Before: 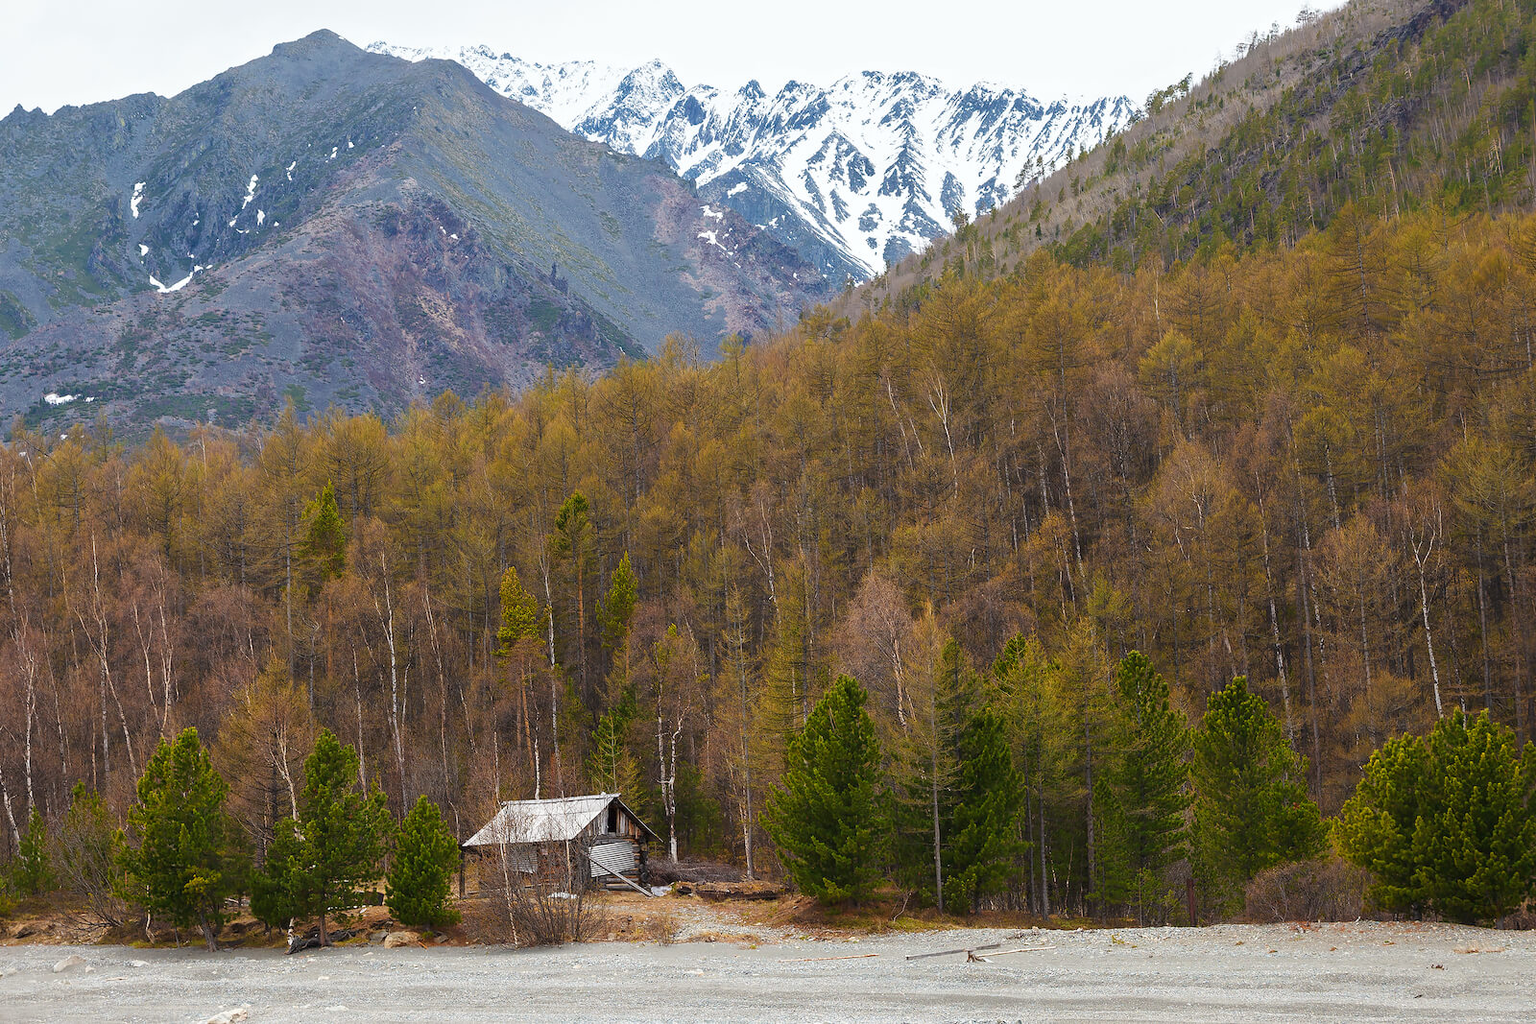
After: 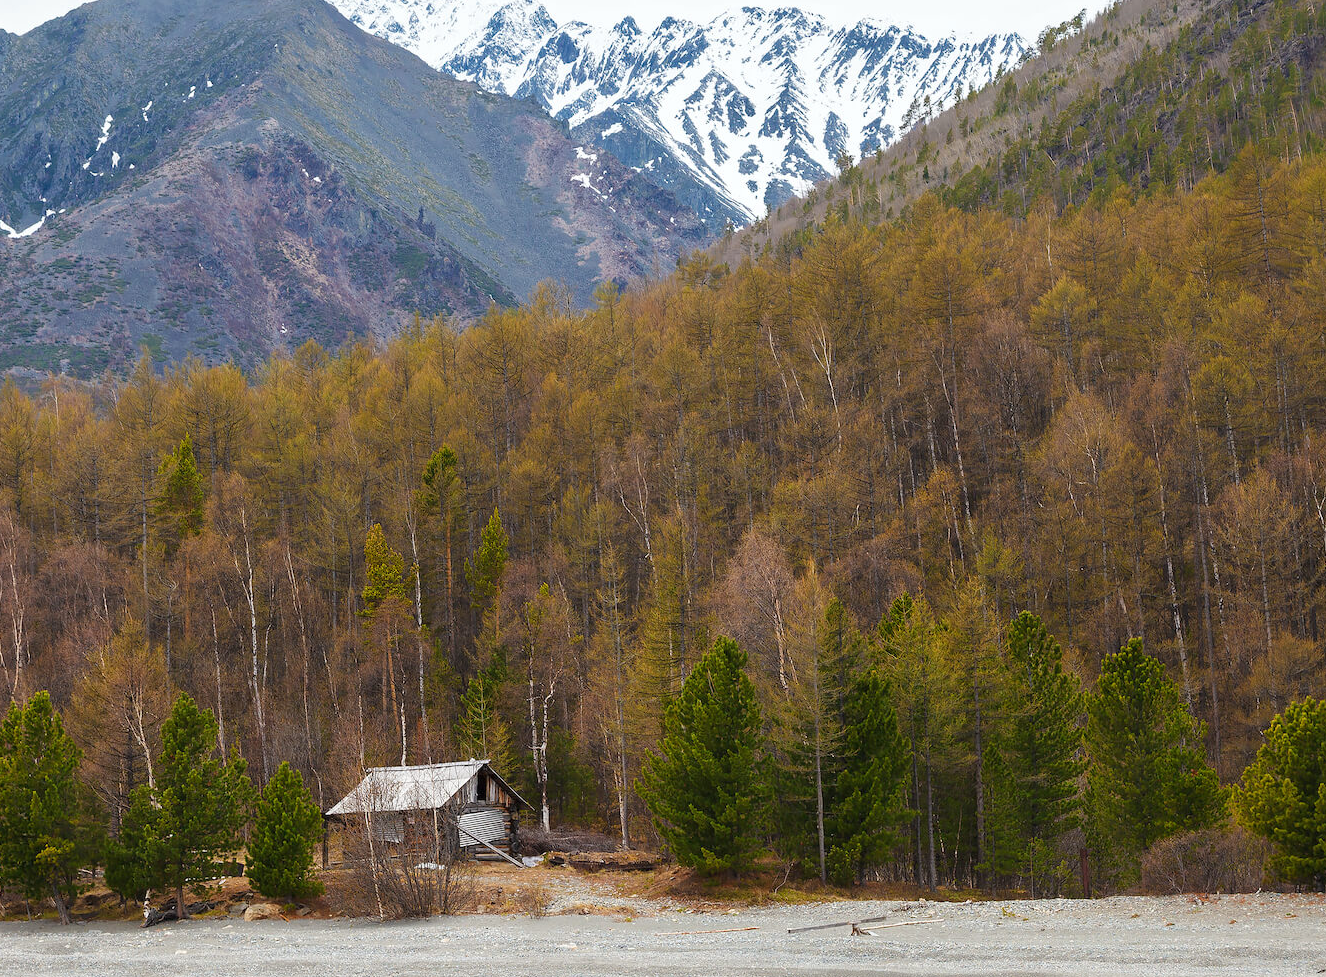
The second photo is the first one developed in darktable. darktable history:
color zones: curves: ch0 [(0, 0.5) (0.143, 0.5) (0.286, 0.5) (0.429, 0.5) (0.62, 0.489) (0.714, 0.445) (0.844, 0.496) (1, 0.5)]; ch1 [(0, 0.5) (0.143, 0.5) (0.286, 0.5) (0.429, 0.5) (0.571, 0.5) (0.714, 0.523) (0.857, 0.5) (1, 0.5)]
crop: left 9.79%, top 6.326%, right 7.286%, bottom 2.108%
